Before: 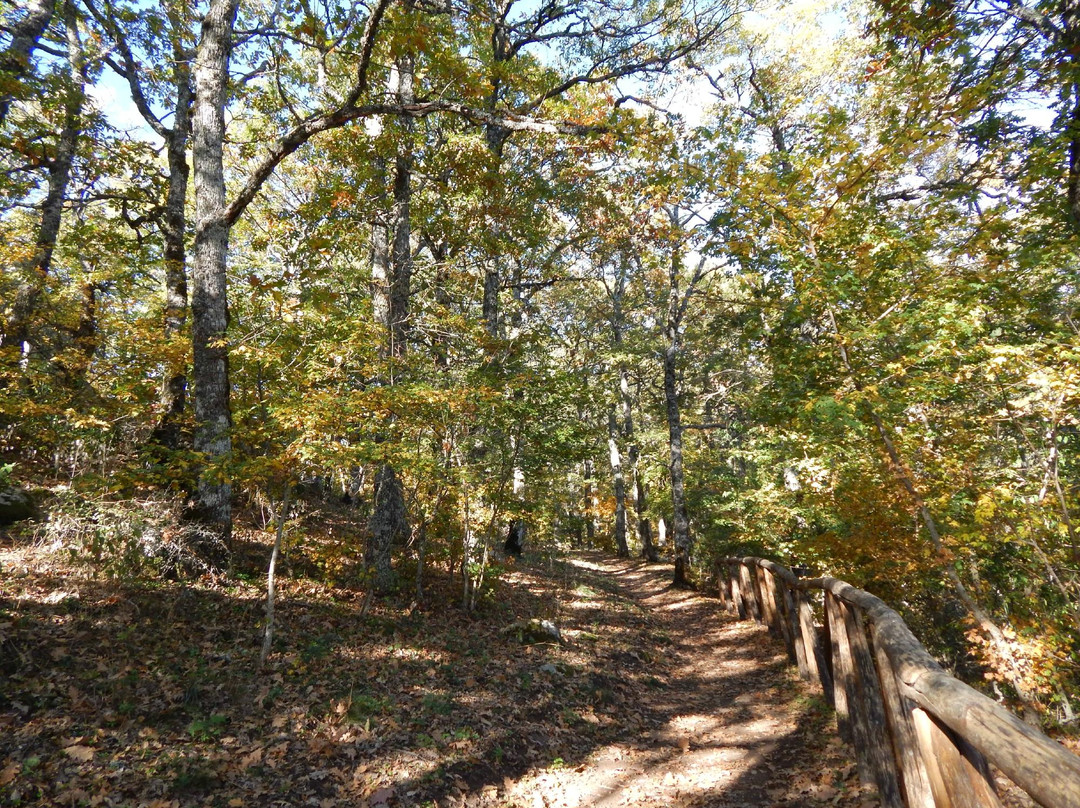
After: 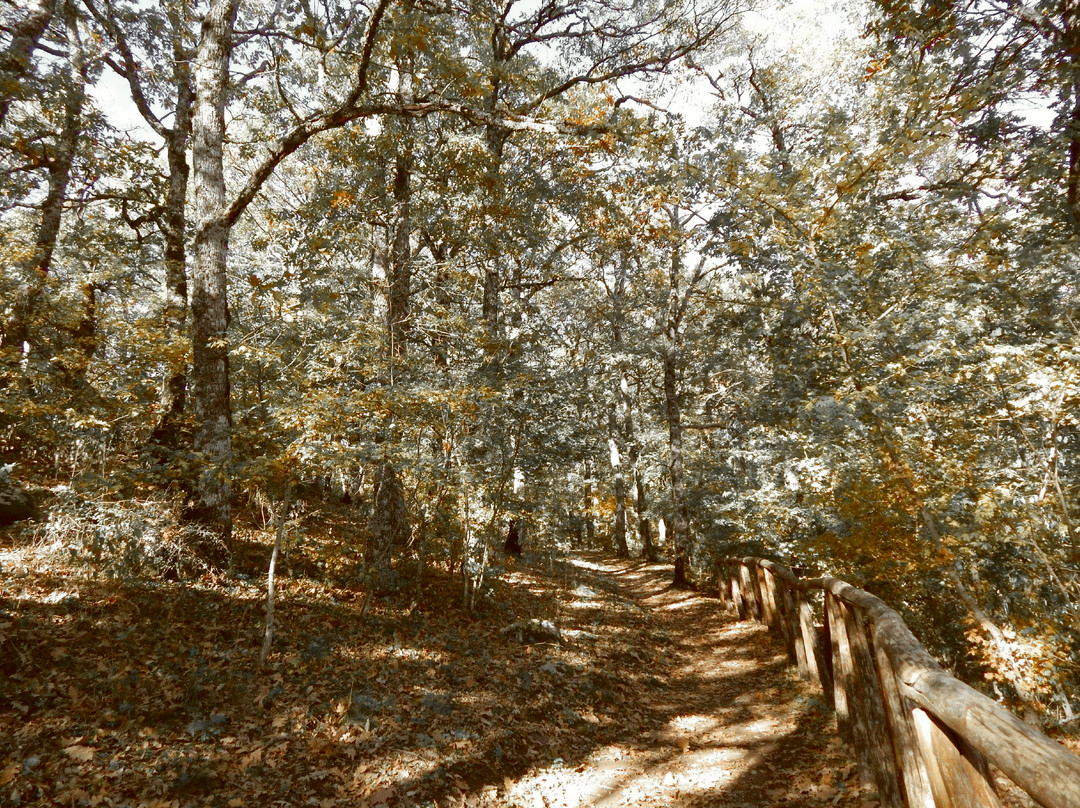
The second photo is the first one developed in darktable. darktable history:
color zones: curves: ch1 [(0, 0.638) (0.193, 0.442) (0.286, 0.15) (0.429, 0.14) (0.571, 0.142) (0.714, 0.154) (0.857, 0.175) (1, 0.638)], mix 18.49%
color correction: highlights a* -5.18, highlights b* 9.8, shadows a* 9.85, shadows b* 25
